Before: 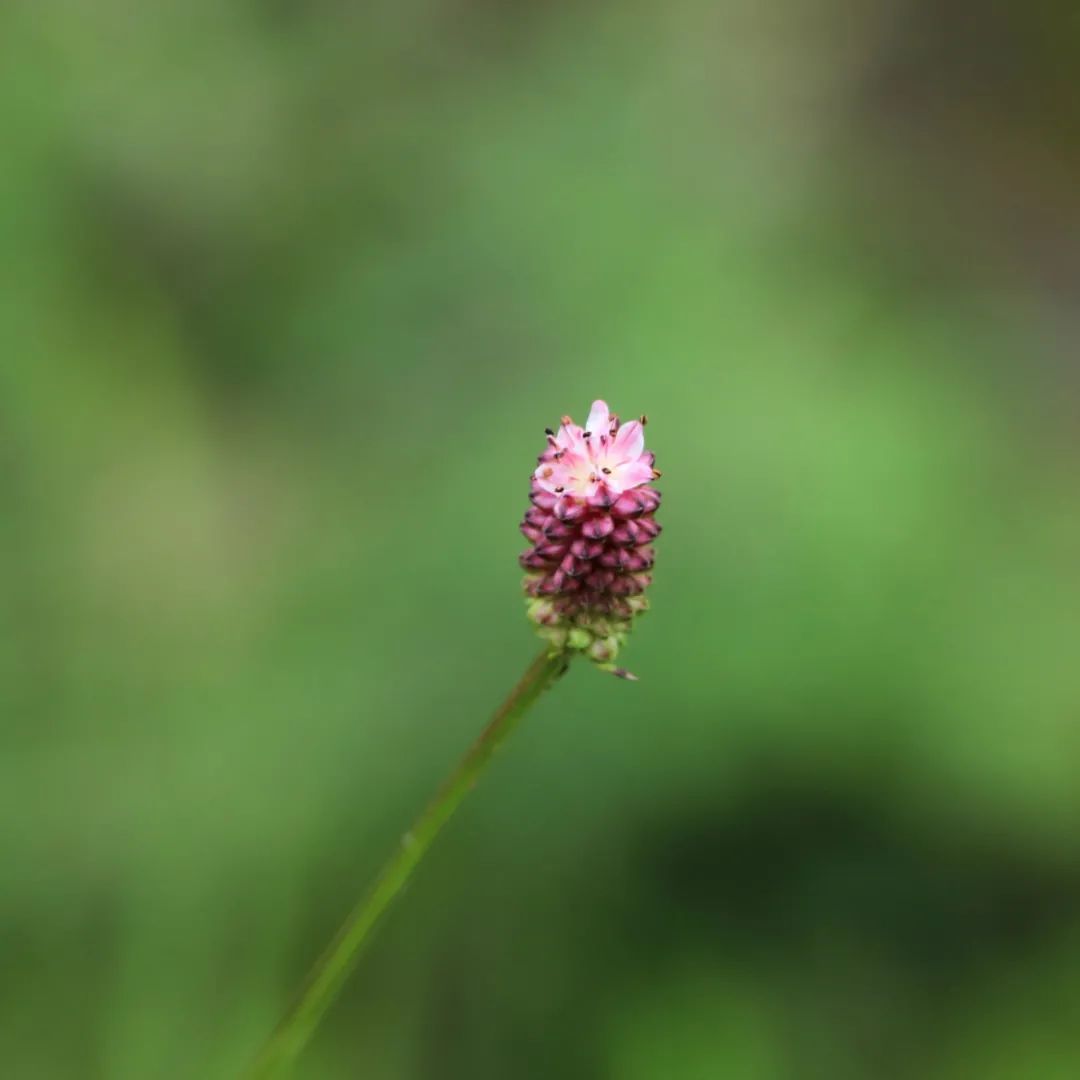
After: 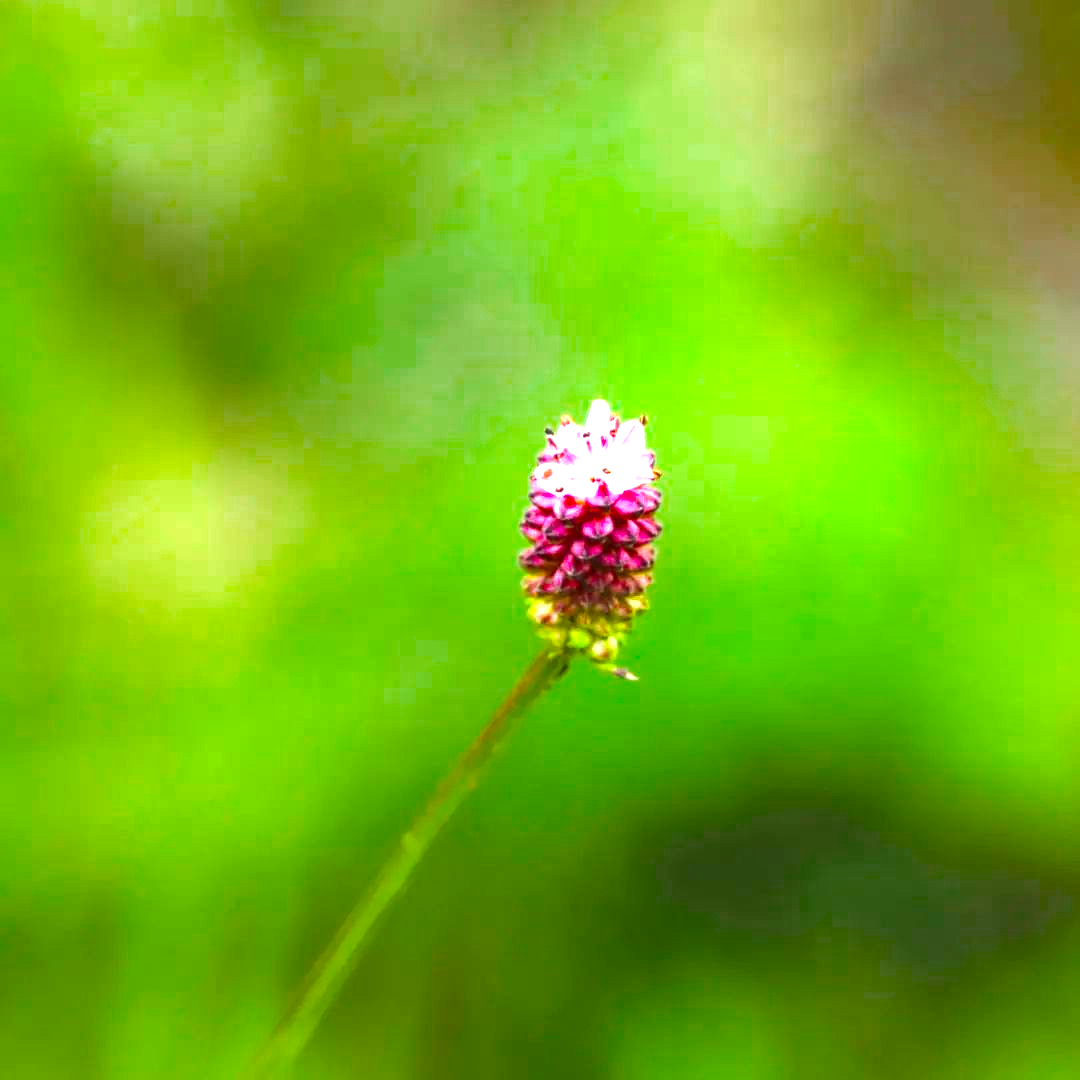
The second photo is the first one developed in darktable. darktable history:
color balance rgb: power › luminance -3.794%, power › chroma 0.574%, power › hue 38.33°, global offset › luminance 1.979%, linear chroma grading › shadows -7.875%, linear chroma grading › global chroma 9.794%, perceptual saturation grading › global saturation 31.192%, global vibrance 15.724%, saturation formula JzAzBz (2021)
exposure: black level correction 0, exposure 1.745 EV, compensate highlight preservation false
local contrast: on, module defaults
